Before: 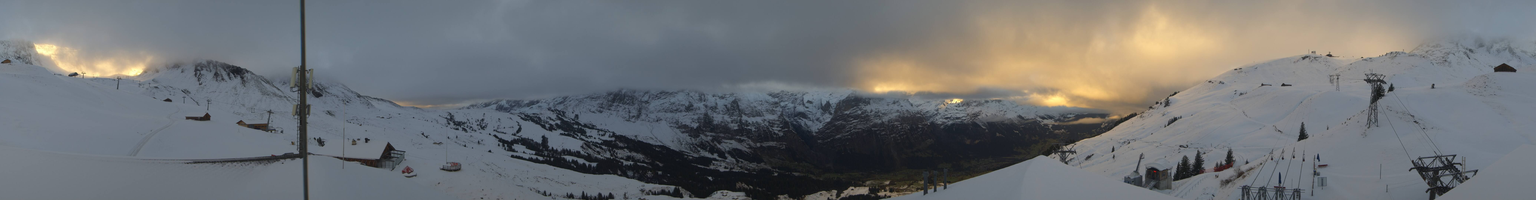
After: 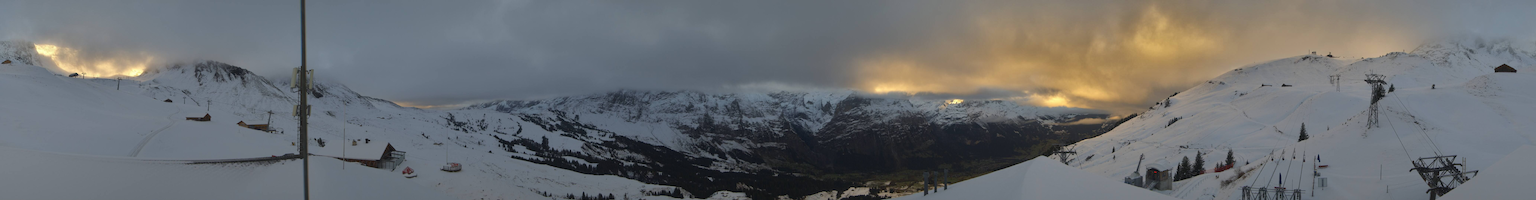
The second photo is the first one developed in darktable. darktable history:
shadows and highlights: shadows 20.78, highlights -82.61, soften with gaussian
